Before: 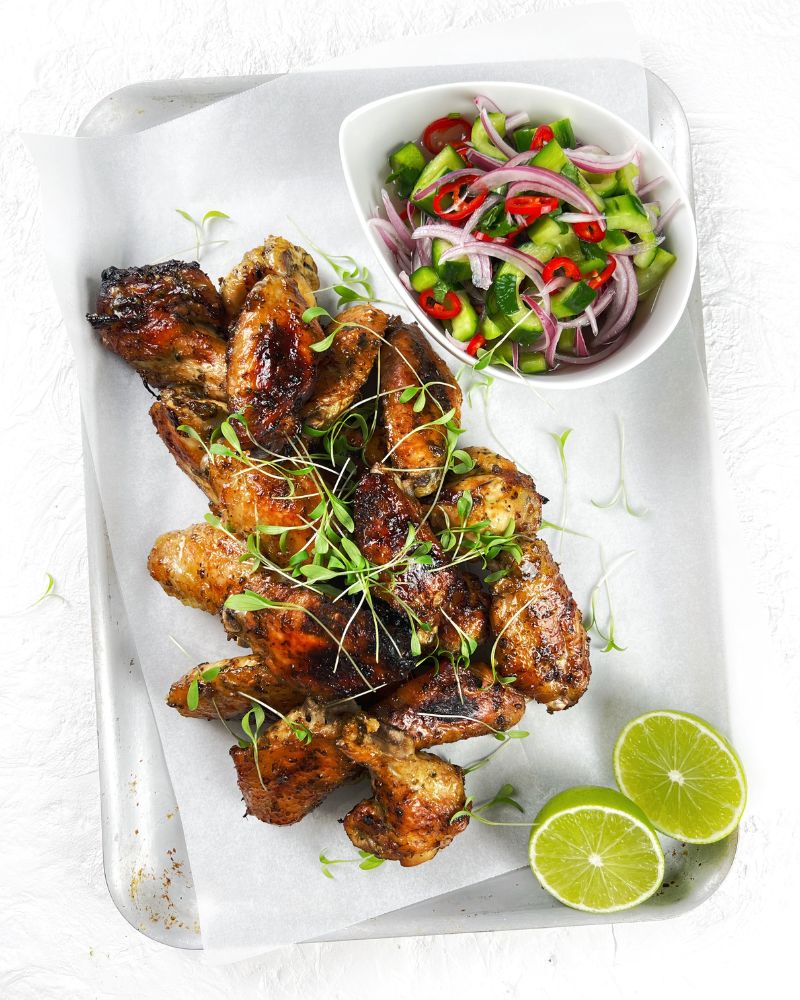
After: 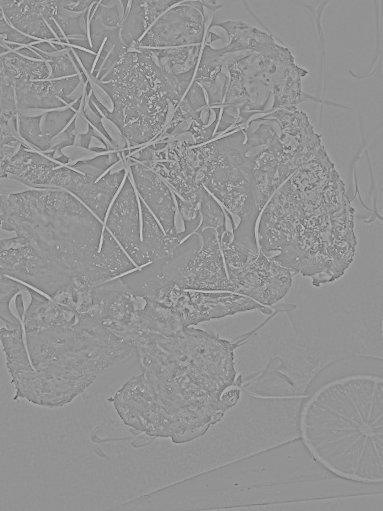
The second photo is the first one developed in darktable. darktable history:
contrast brightness saturation: contrast 0.2, brightness 0.16, saturation 0.22
crop: left 29.672%, top 41.786%, right 20.851%, bottom 3.487%
highpass: sharpness 5.84%, contrast boost 8.44%
white balance: red 0.931, blue 1.11
rotate and perspective: rotation -2.12°, lens shift (vertical) 0.009, lens shift (horizontal) -0.008, automatic cropping original format, crop left 0.036, crop right 0.964, crop top 0.05, crop bottom 0.959
haze removal: compatibility mode true, adaptive false
color balance rgb: perceptual saturation grading › global saturation 35%, perceptual saturation grading › highlights -30%, perceptual saturation grading › shadows 35%, perceptual brilliance grading › global brilliance 3%, perceptual brilliance grading › highlights -3%, perceptual brilliance grading › shadows 3%
